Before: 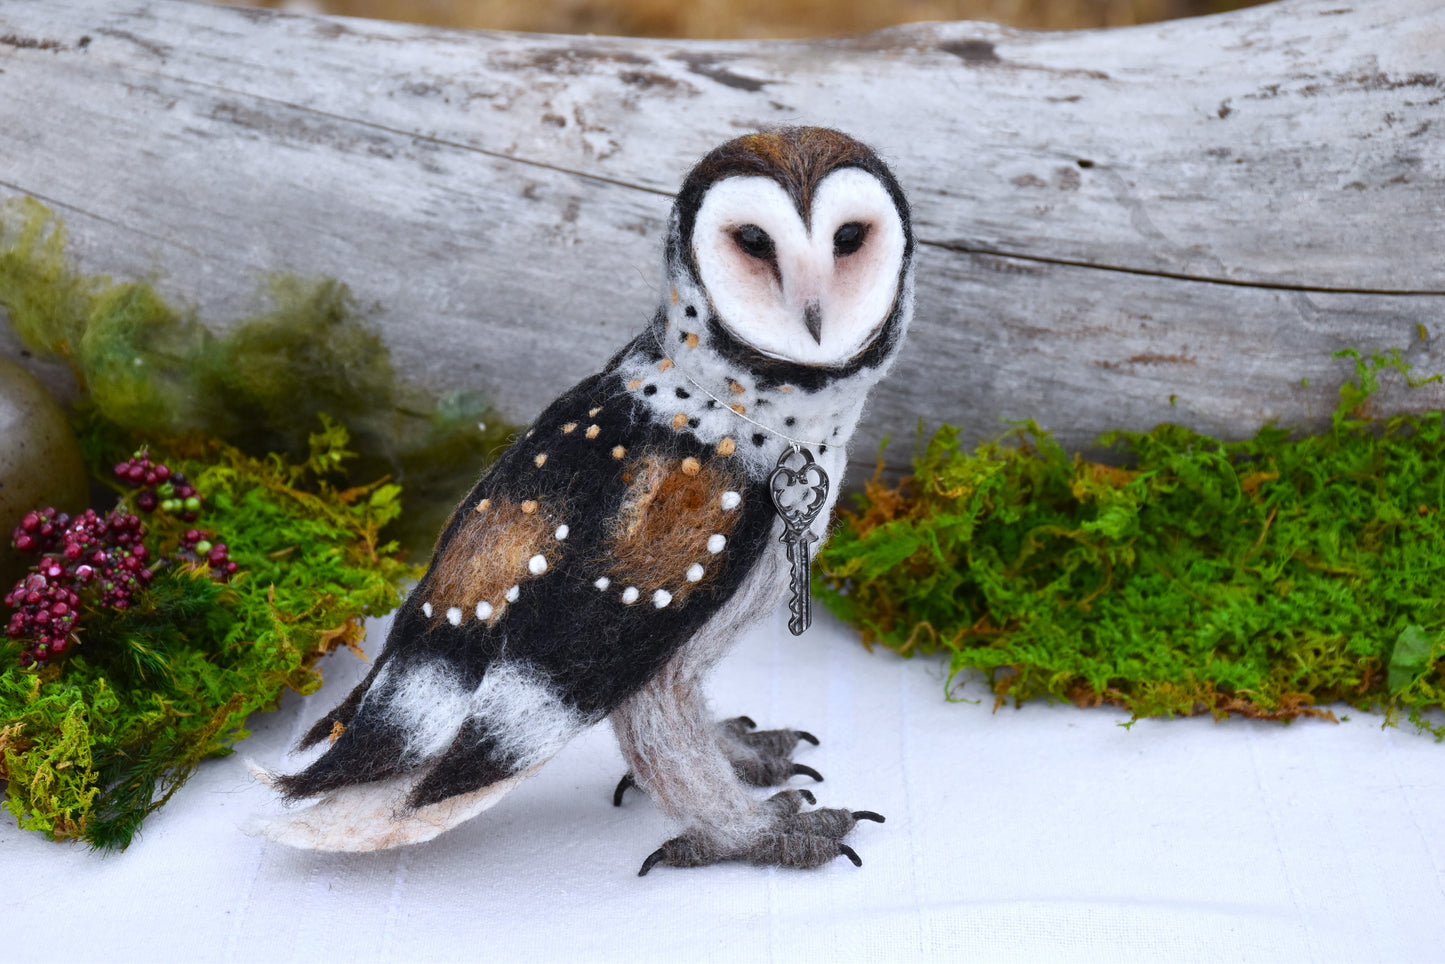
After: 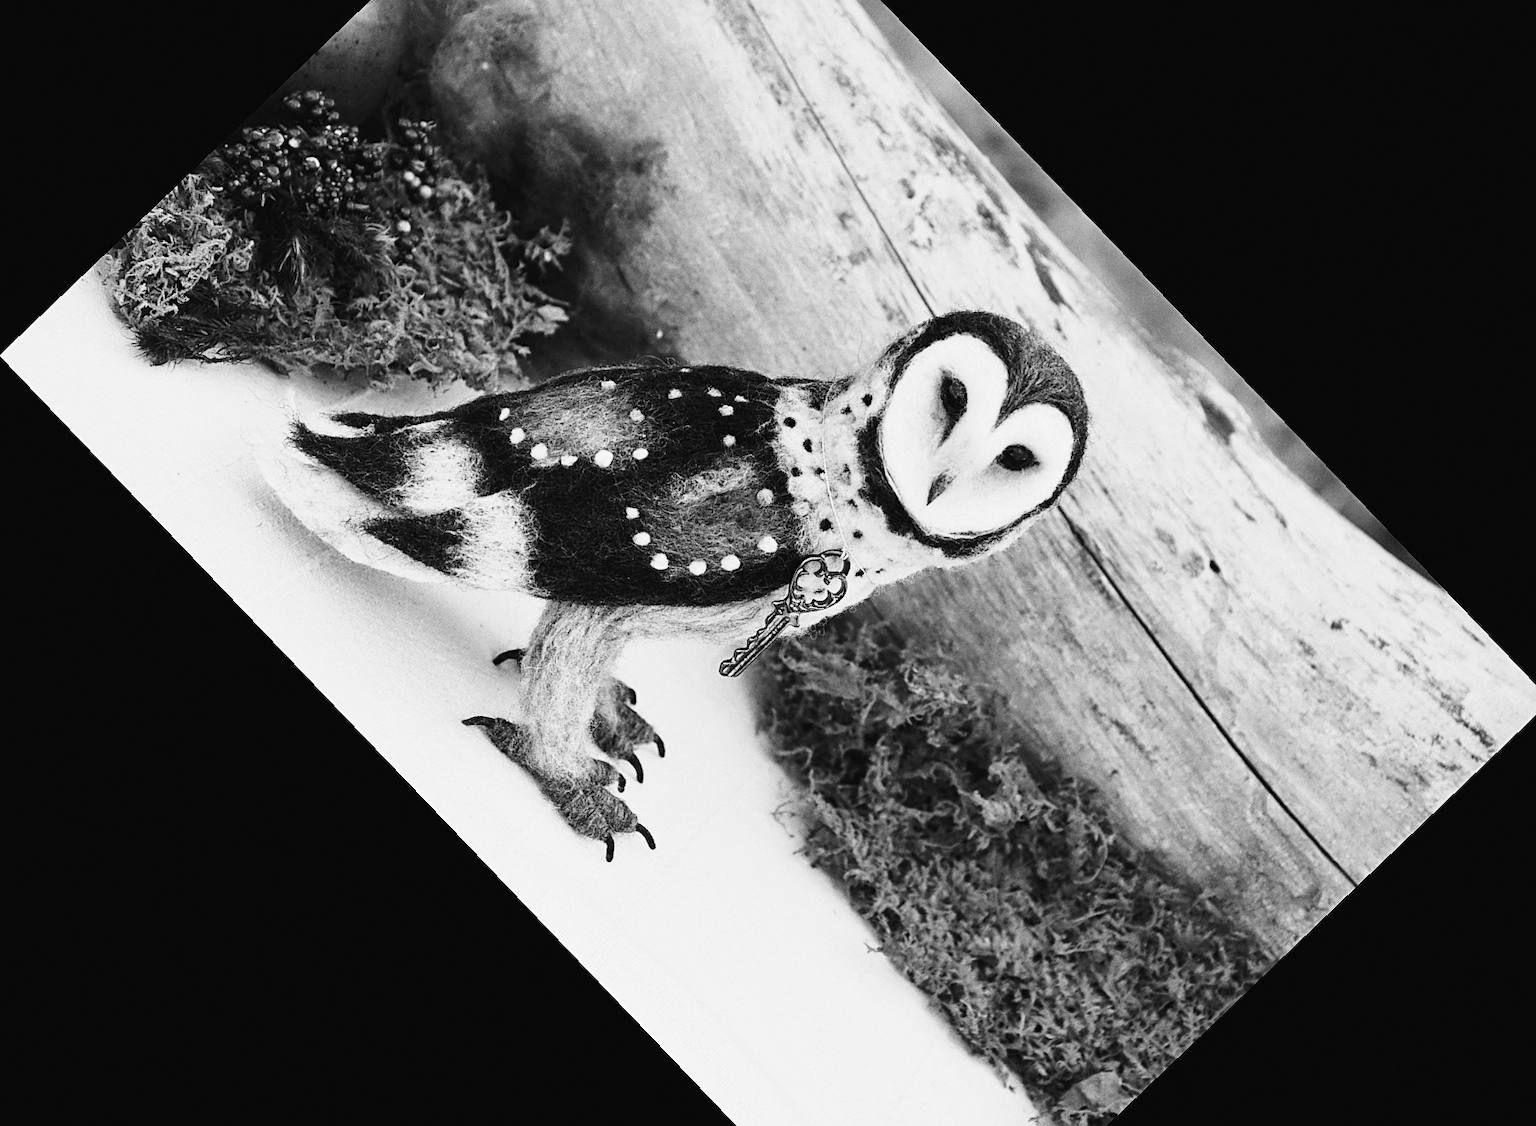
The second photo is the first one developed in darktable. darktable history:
tone curve: curves: ch0 [(0.003, 0.023) (0.071, 0.052) (0.236, 0.197) (0.466, 0.557) (0.625, 0.761) (0.783, 0.9) (0.994, 0.968)]; ch1 [(0, 0) (0.262, 0.227) (0.417, 0.386) (0.469, 0.467) (0.502, 0.498) (0.528, 0.53) (0.573, 0.579) (0.605, 0.621) (0.644, 0.671) (0.686, 0.728) (0.994, 0.987)]; ch2 [(0, 0) (0.262, 0.188) (0.385, 0.353) (0.427, 0.424) (0.495, 0.493) (0.515, 0.54) (0.547, 0.561) (0.589, 0.613) (0.644, 0.748) (1, 1)], color space Lab, independent channels, preserve colors none
monochrome: on, module defaults
sharpen: on, module defaults
grain: coarseness 0.09 ISO
crop and rotate: angle -46.26°, top 16.234%, right 0.912%, bottom 11.704%
